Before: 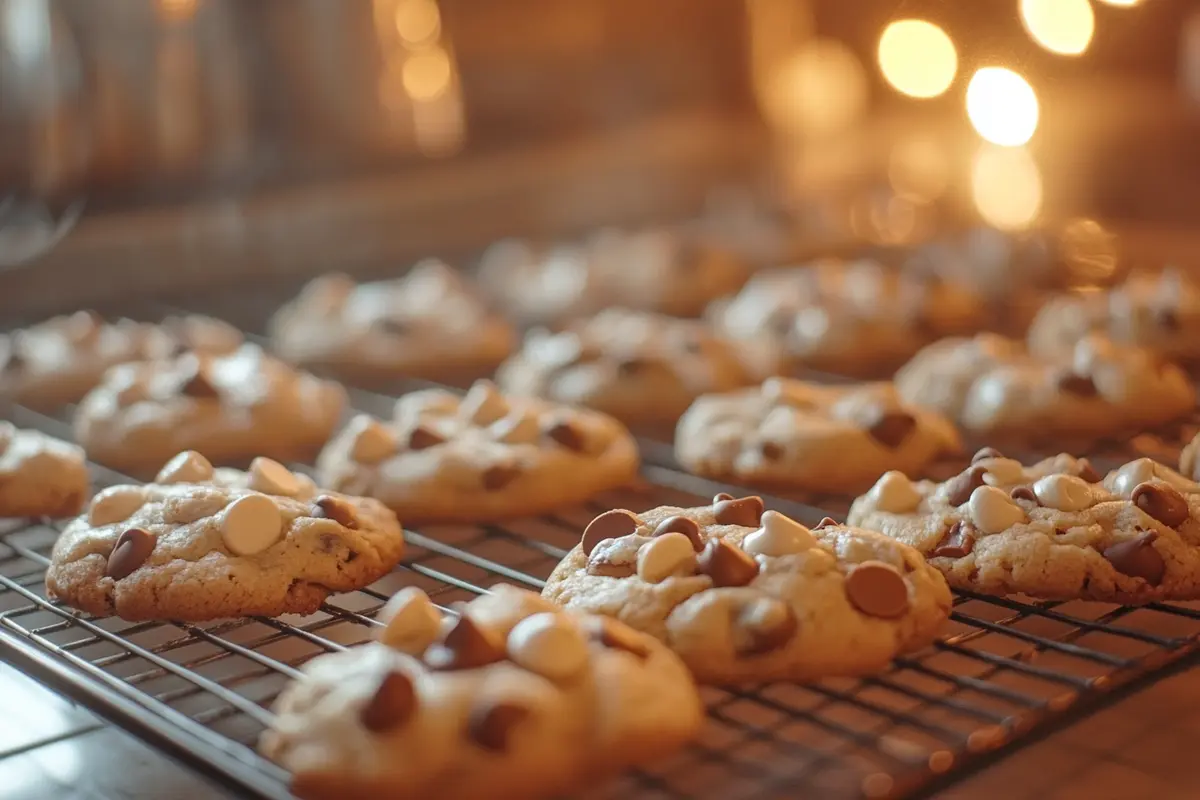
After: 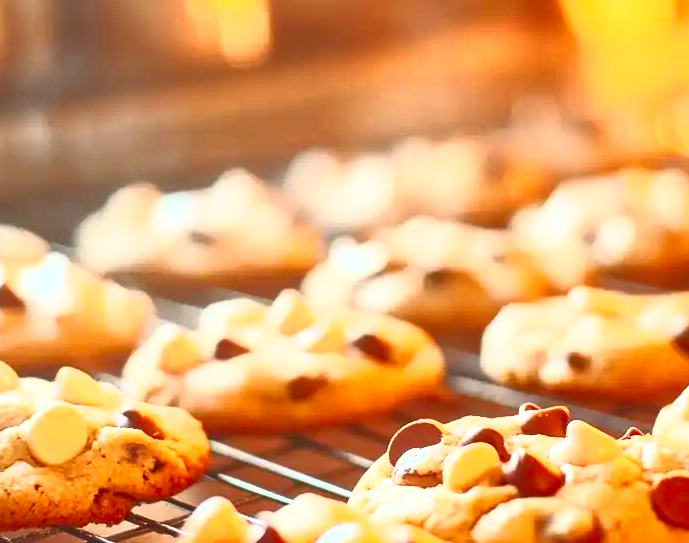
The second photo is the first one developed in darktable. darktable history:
crop: left 16.23%, top 11.289%, right 26.284%, bottom 20.756%
contrast brightness saturation: contrast 0.991, brightness 0.991, saturation 0.982
